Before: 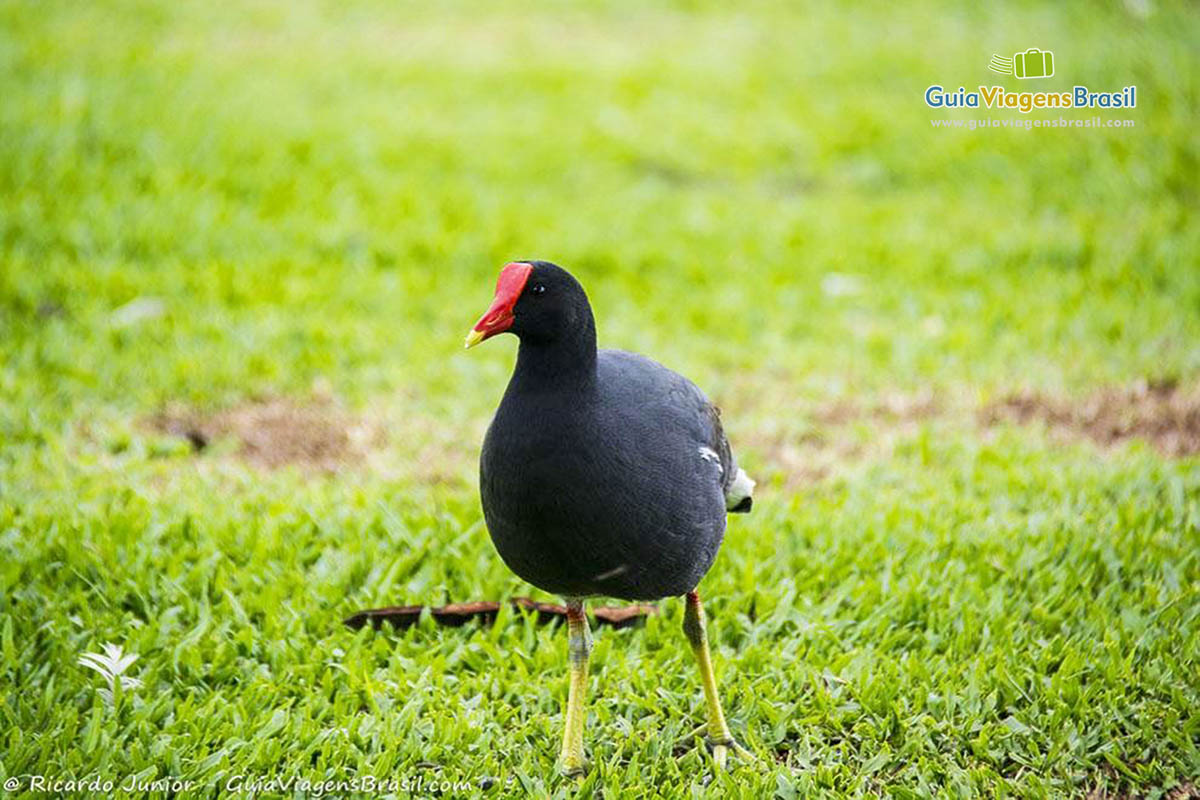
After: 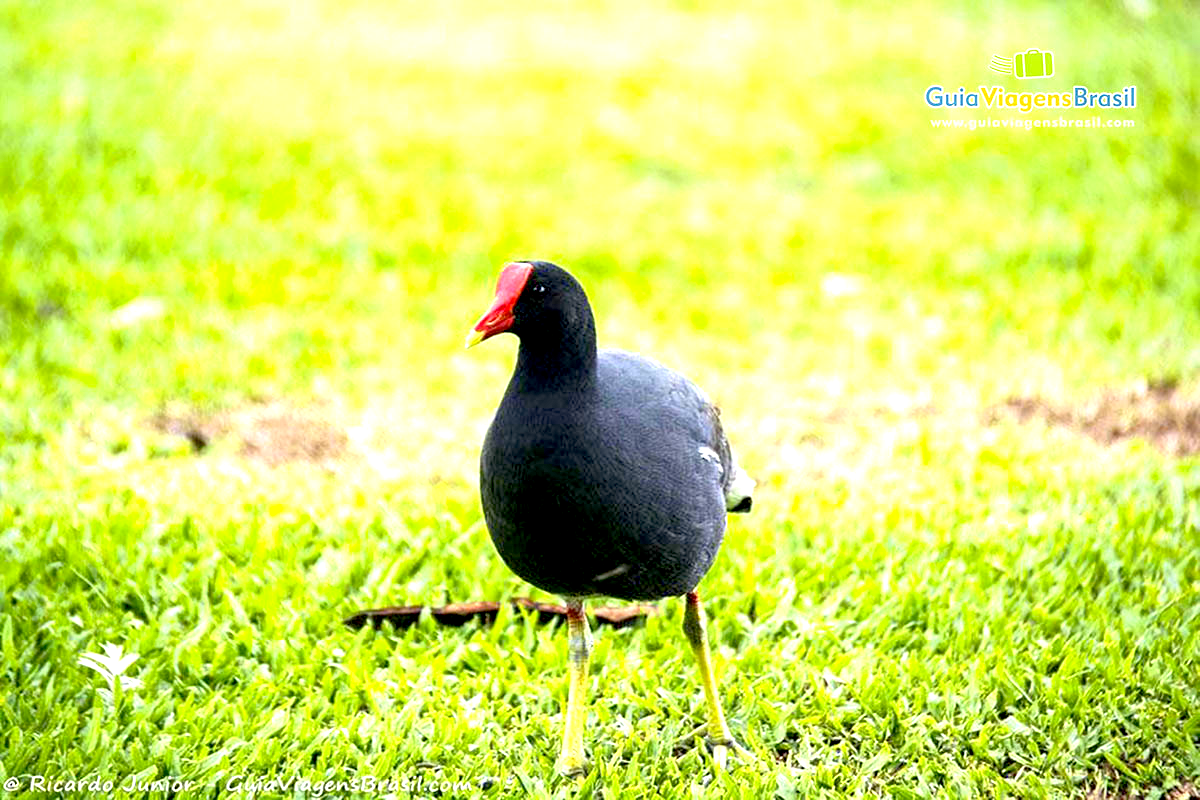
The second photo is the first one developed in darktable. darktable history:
exposure: black level correction 0.01, exposure 1 EV, compensate exposure bias true, compensate highlight preservation false
